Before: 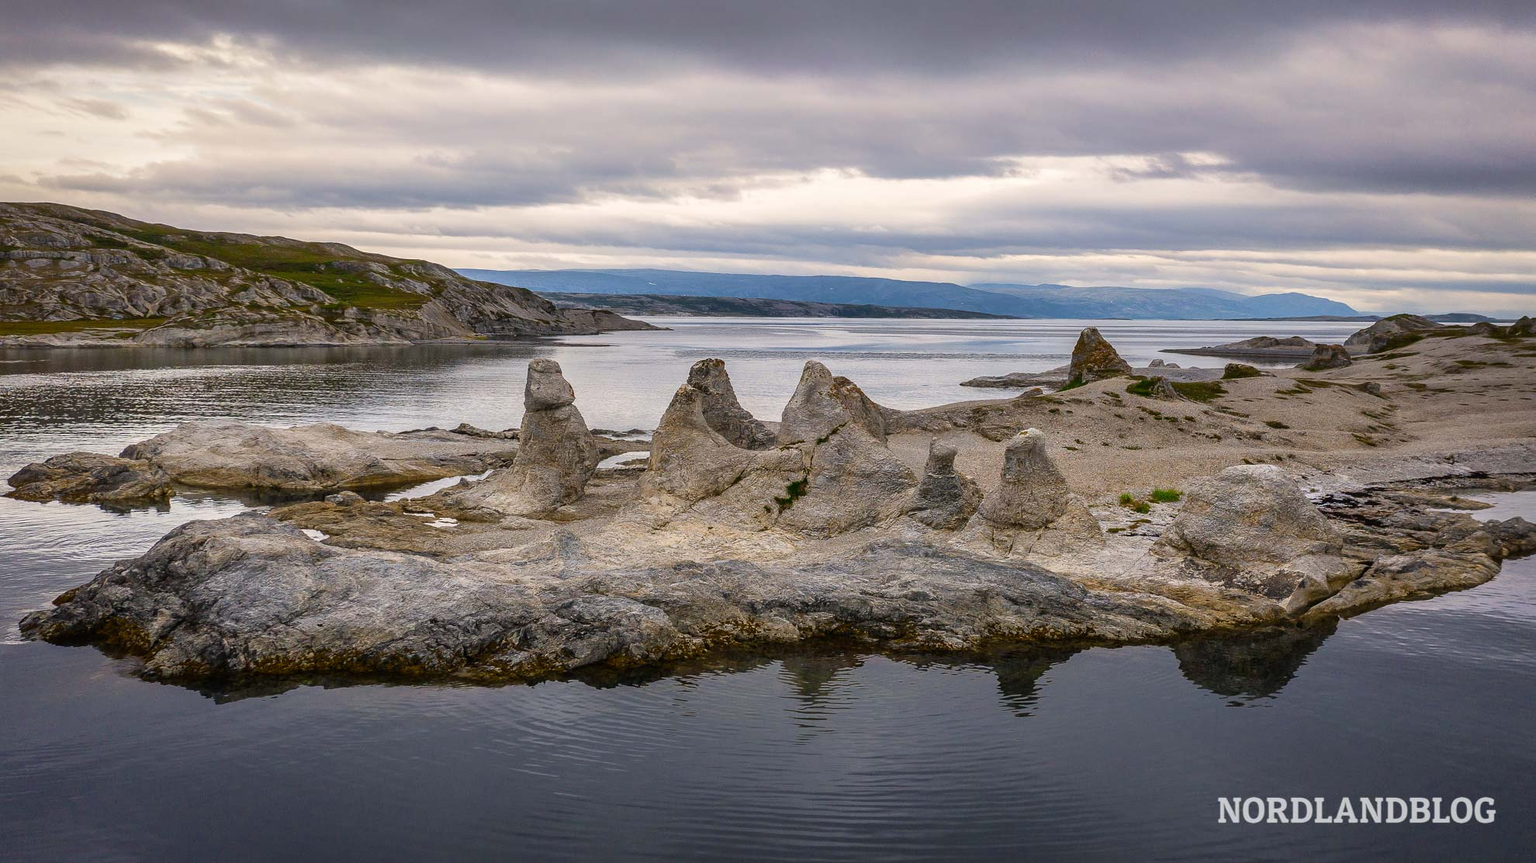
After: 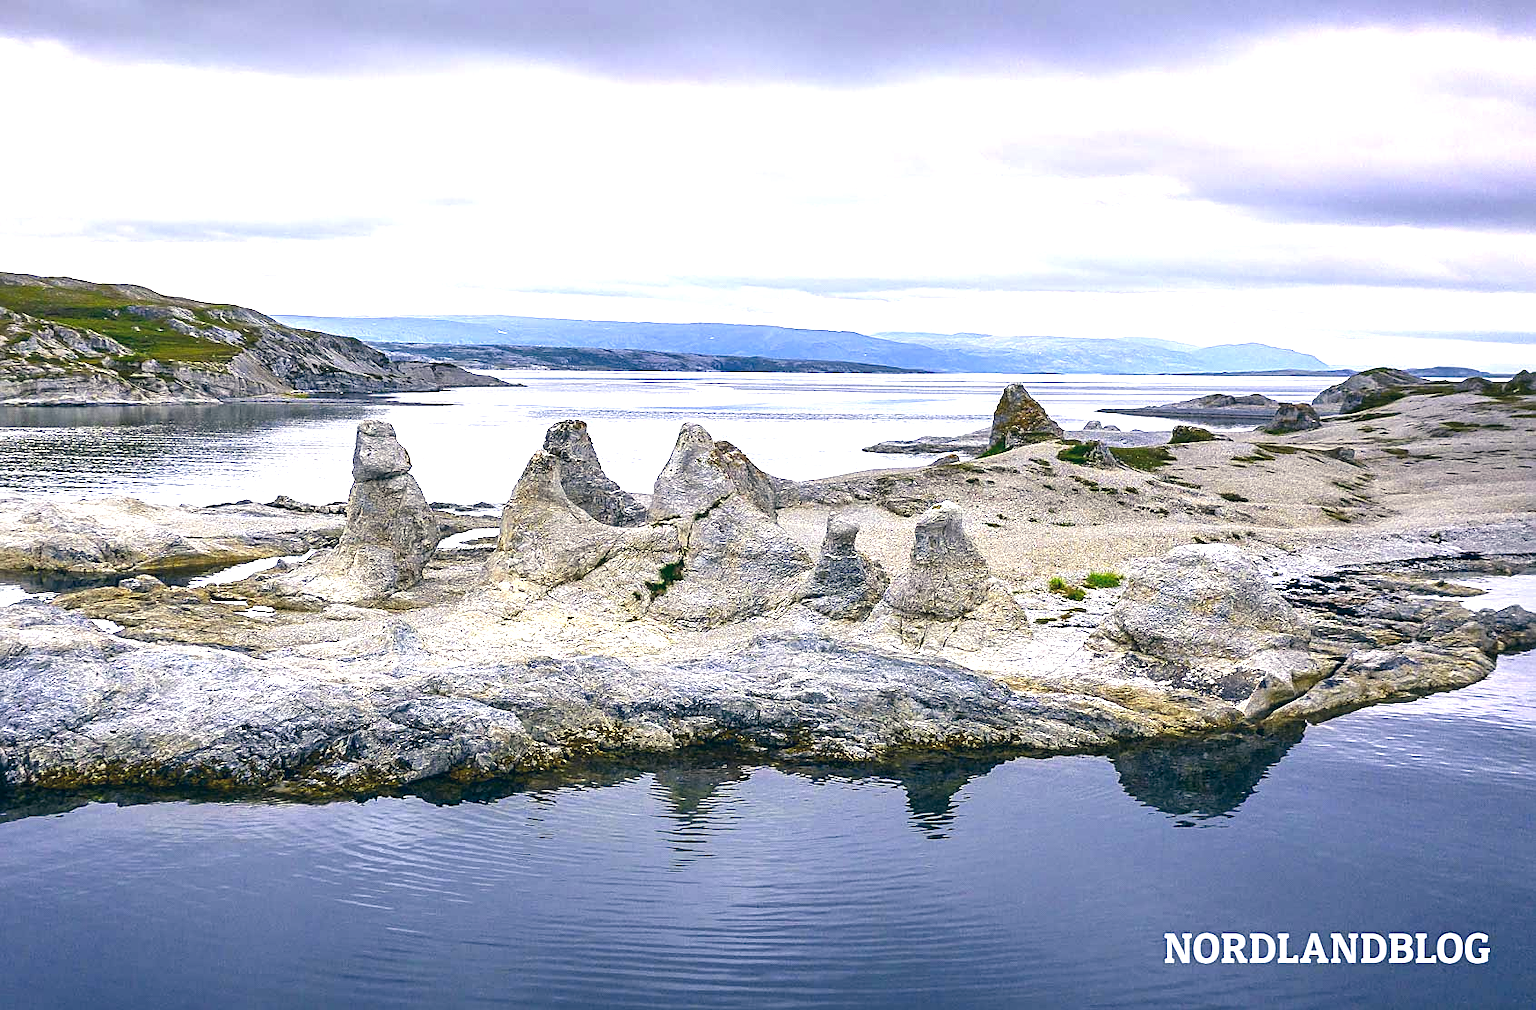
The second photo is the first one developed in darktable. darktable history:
crop and rotate: left 14.584%
color correction: highlights a* 10.32, highlights b* 14.66, shadows a* -9.59, shadows b* -15.02
color balance: mode lift, gamma, gain (sRGB), lift [0.997, 0.979, 1.021, 1.011], gamma [1, 1.084, 0.916, 0.998], gain [1, 0.87, 1.13, 1.101], contrast 4.55%, contrast fulcrum 38.24%, output saturation 104.09%
exposure: black level correction 0, exposure 1.198 EV, compensate exposure bias true, compensate highlight preservation false
white balance: red 1.042, blue 1.17
sharpen: on, module defaults
